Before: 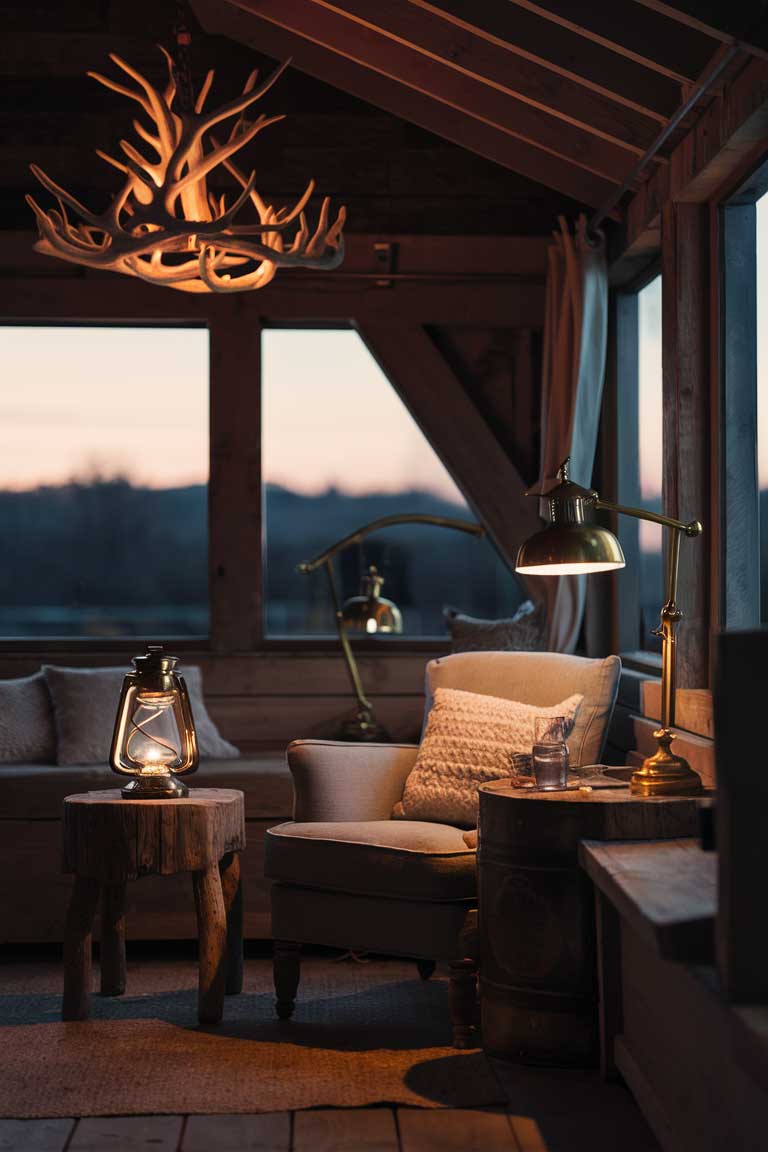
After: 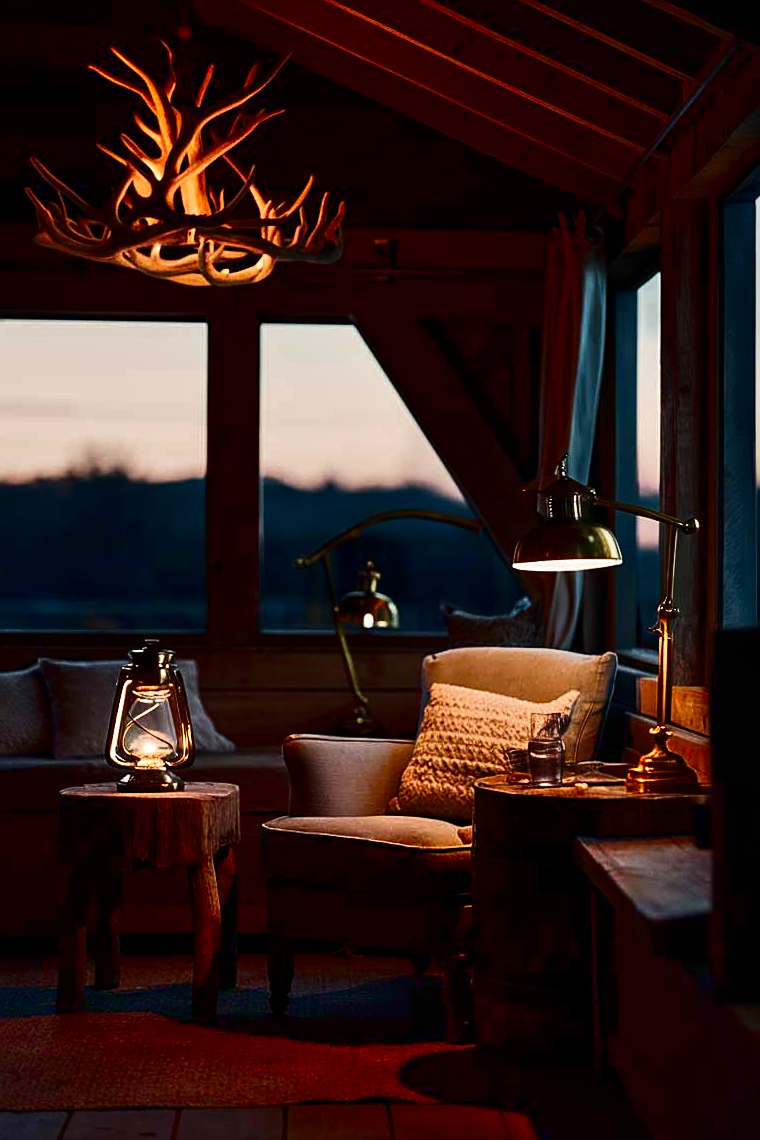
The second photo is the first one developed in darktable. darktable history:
contrast brightness saturation: brightness -0.528
sharpen: on, module defaults
crop and rotate: angle -0.393°
shadows and highlights: soften with gaussian
